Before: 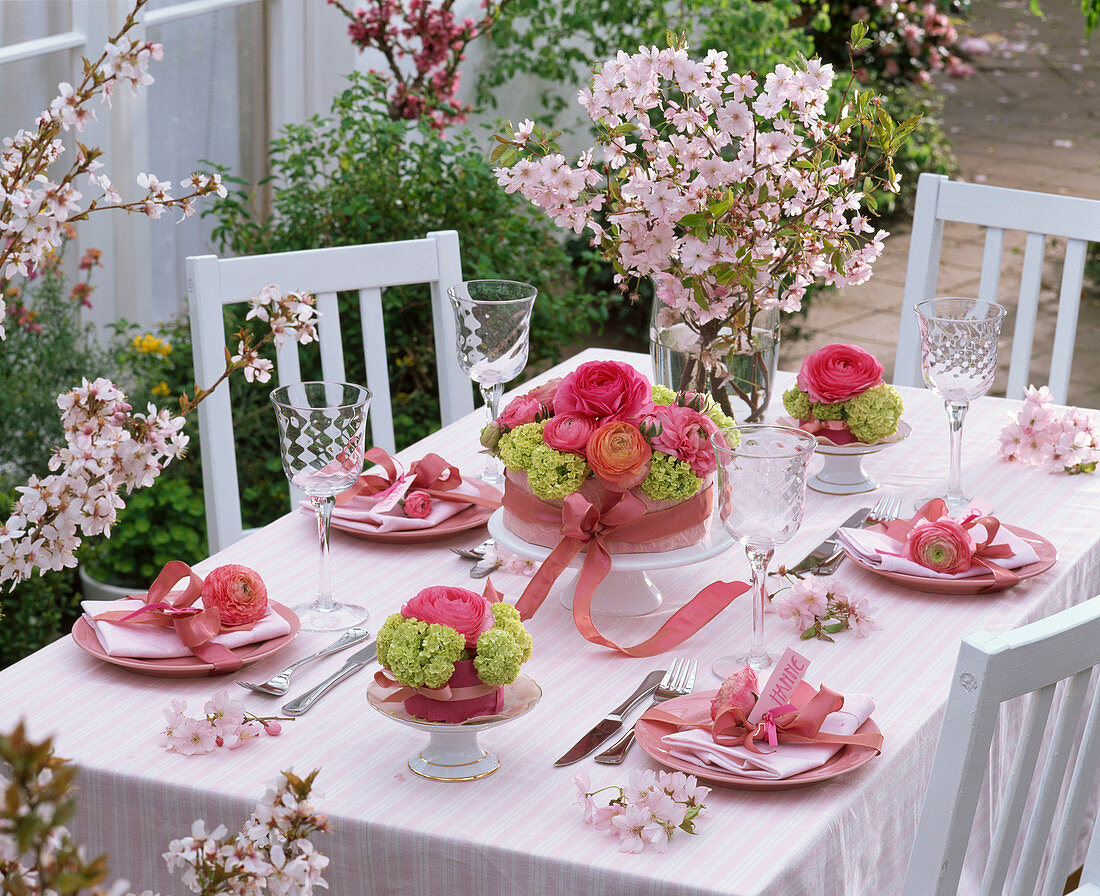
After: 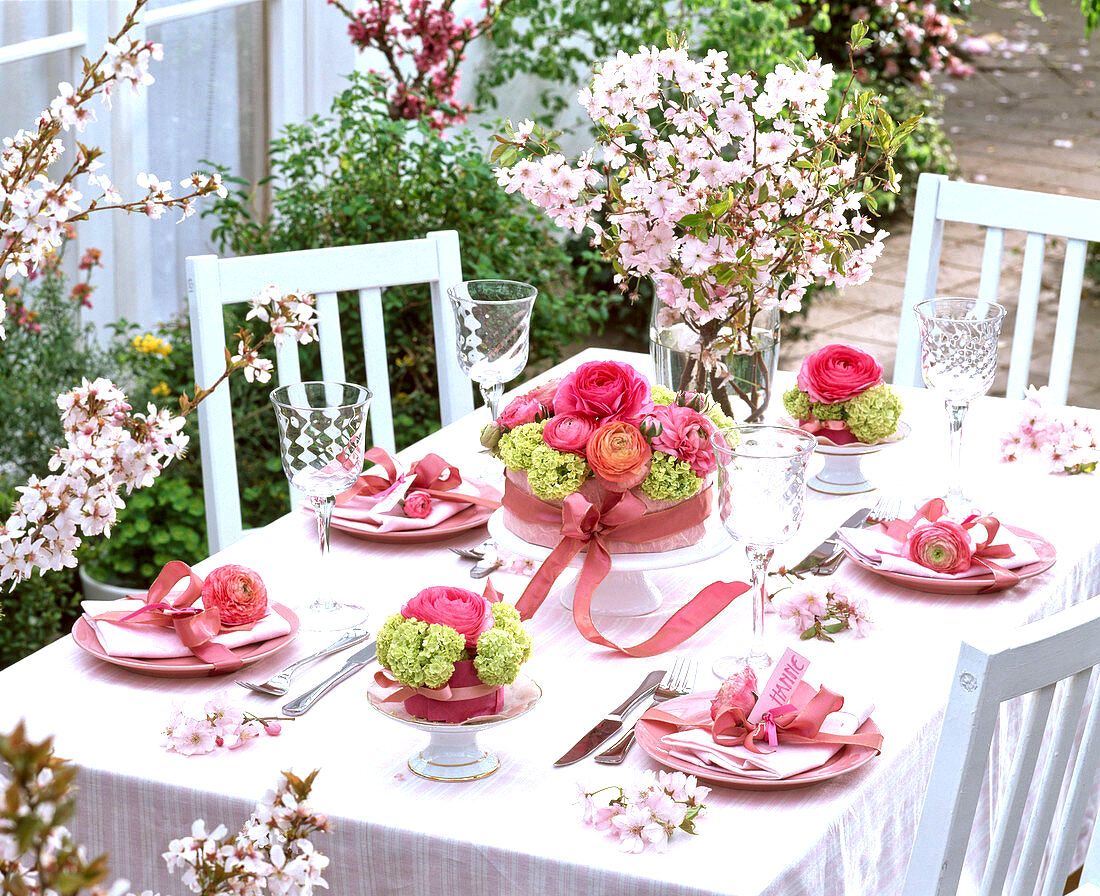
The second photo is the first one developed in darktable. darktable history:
exposure: exposure 0.749 EV, compensate highlight preservation false
color correction: highlights a* -3.34, highlights b* -6.16, shadows a* 3.05, shadows b* 5.56
local contrast: mode bilateral grid, contrast 19, coarseness 20, detail 150%, midtone range 0.2
